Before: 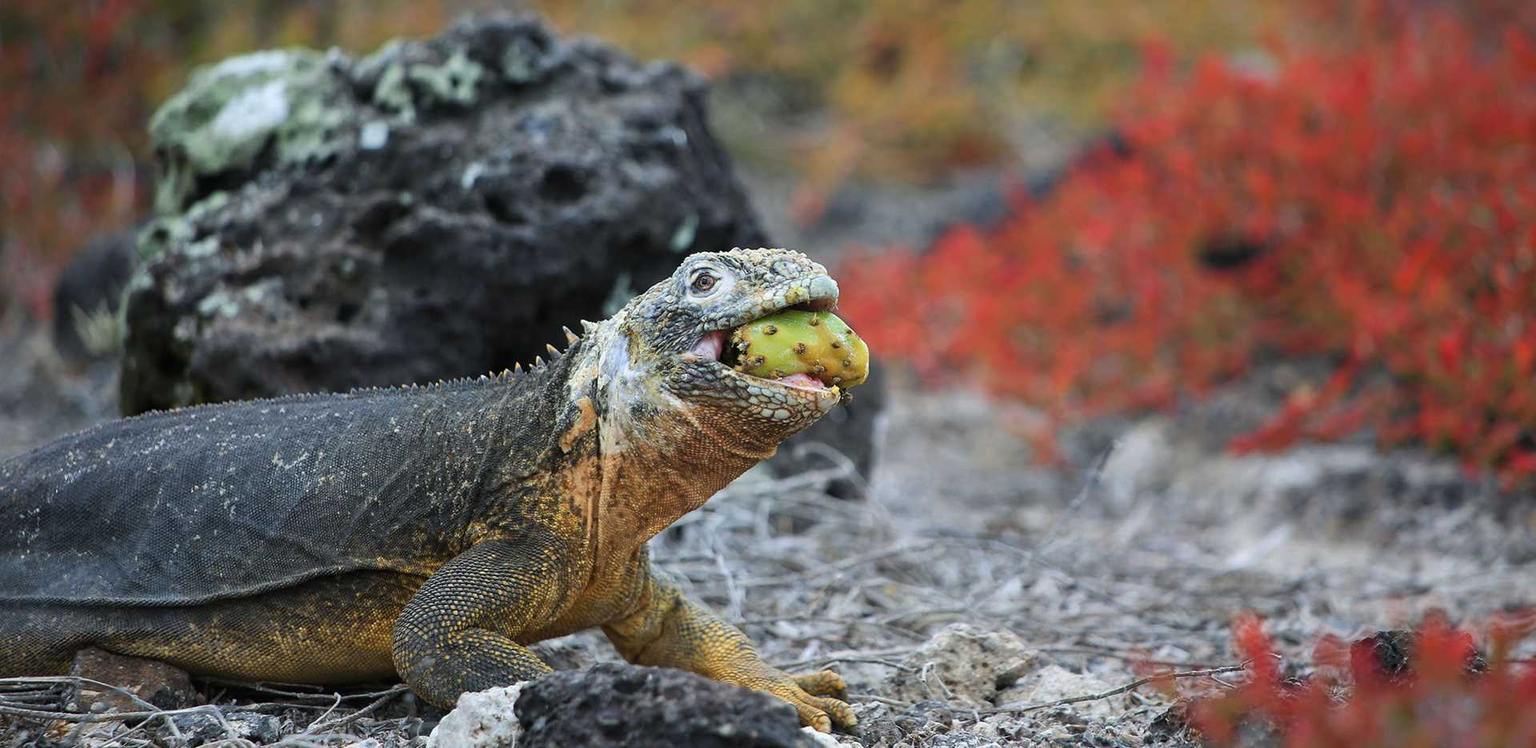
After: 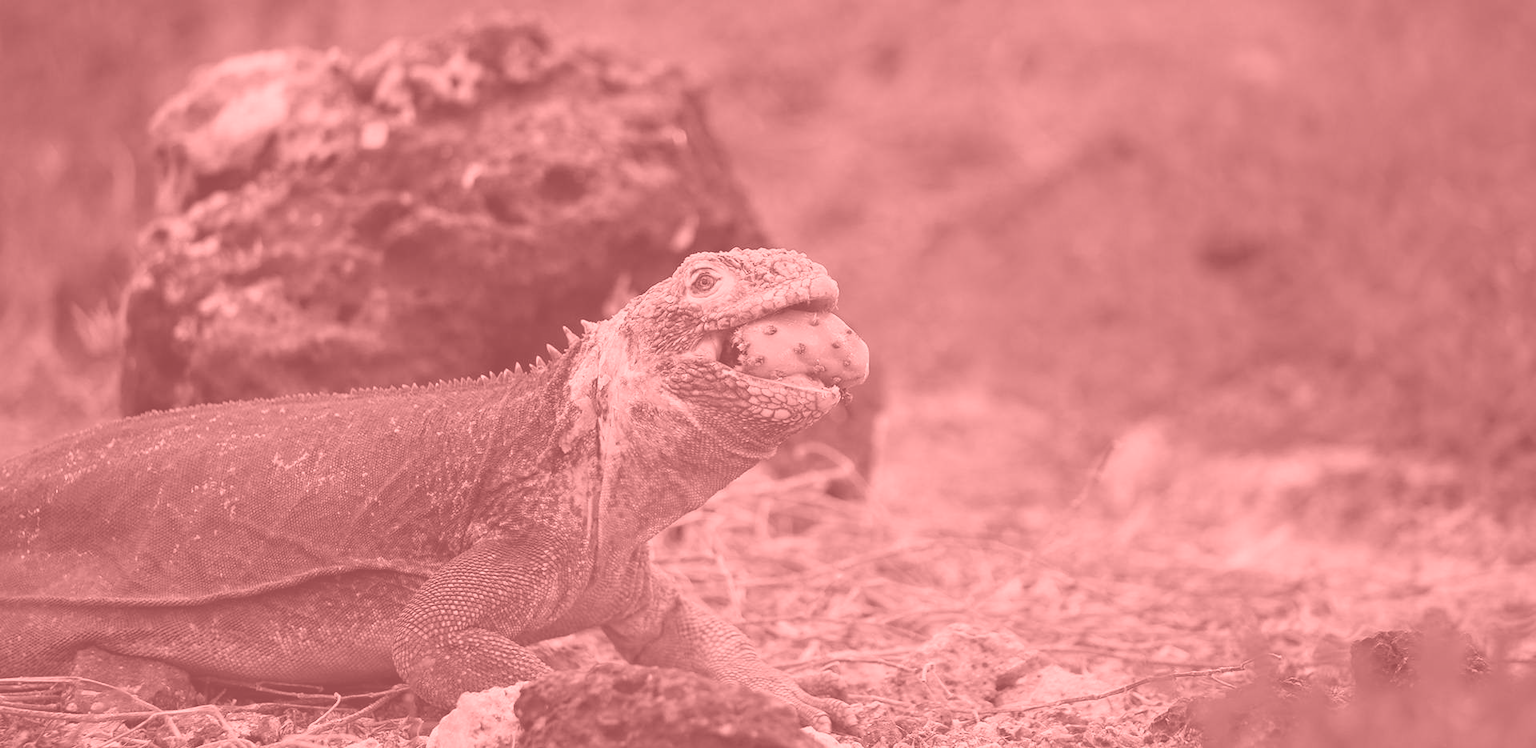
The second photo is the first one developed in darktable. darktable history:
colorize: saturation 51%, source mix 50.67%, lightness 50.67%
exposure: exposure 0.2 EV, compensate highlight preservation false
color zones: curves: ch0 [(0.068, 0.464) (0.25, 0.5) (0.48, 0.508) (0.75, 0.536) (0.886, 0.476) (0.967, 0.456)]; ch1 [(0.066, 0.456) (0.25, 0.5) (0.616, 0.508) (0.746, 0.56) (0.934, 0.444)]
